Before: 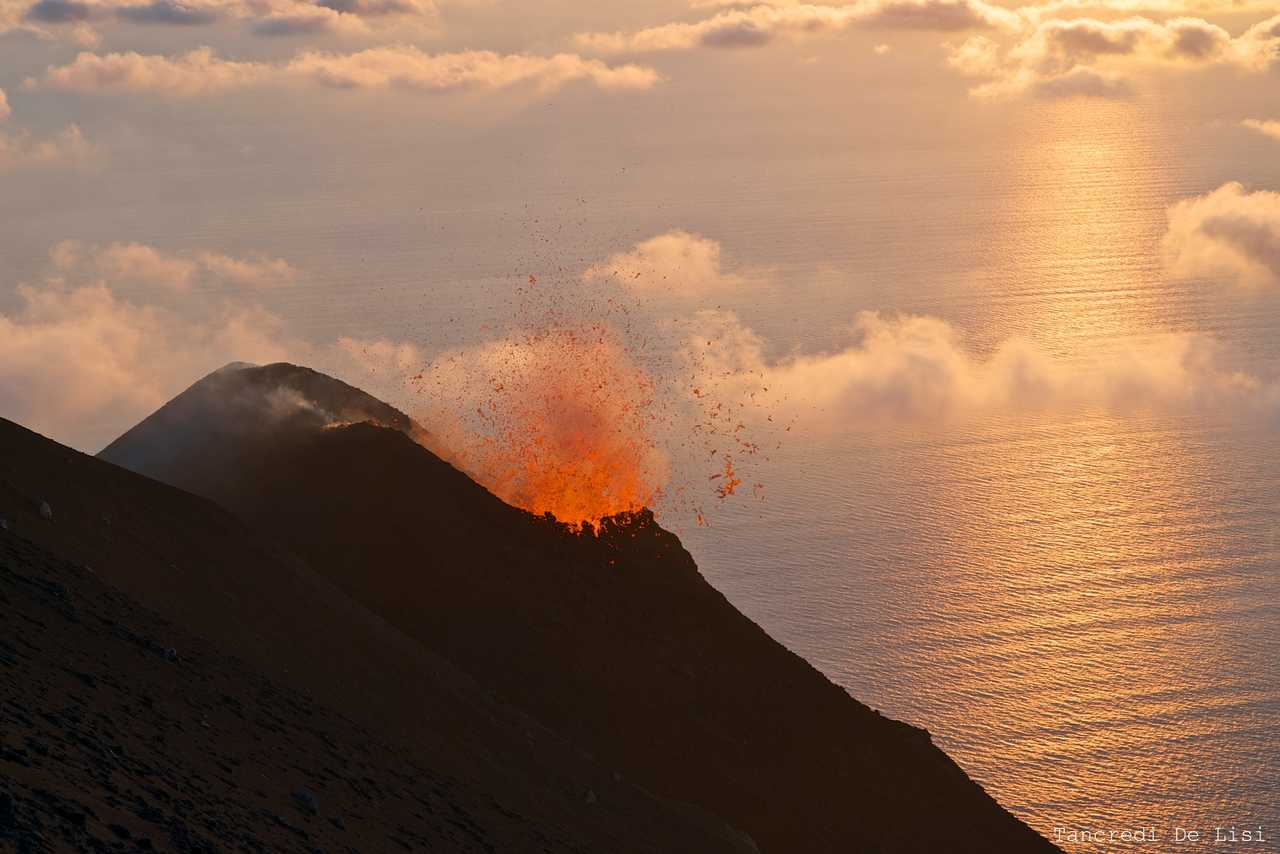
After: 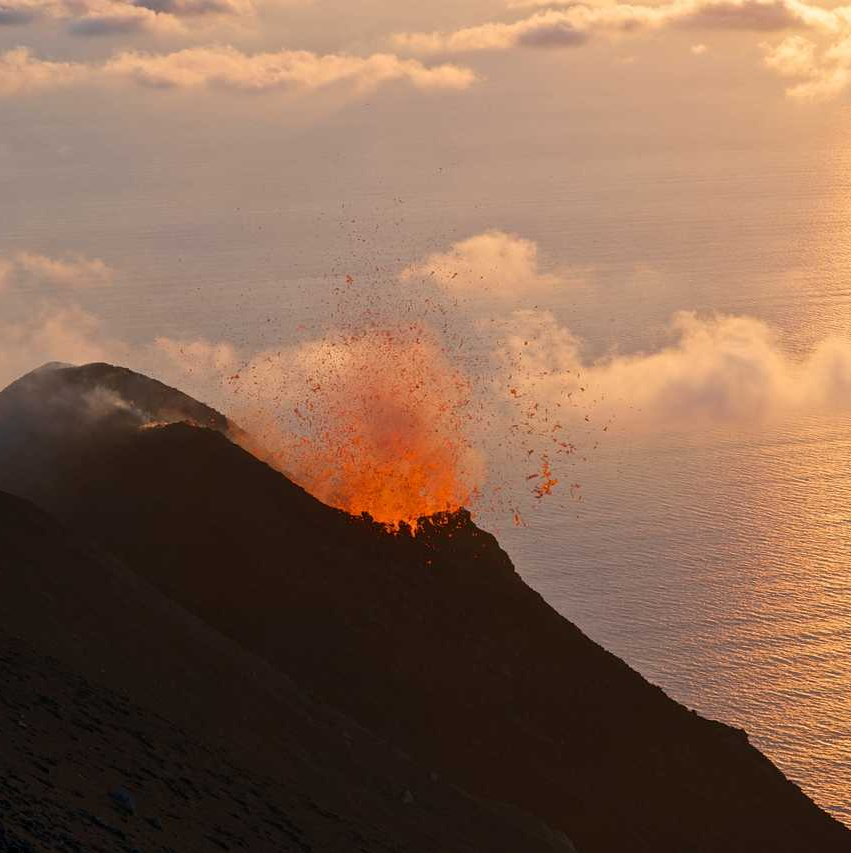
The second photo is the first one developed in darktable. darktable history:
crop and rotate: left 14.328%, right 19.164%
